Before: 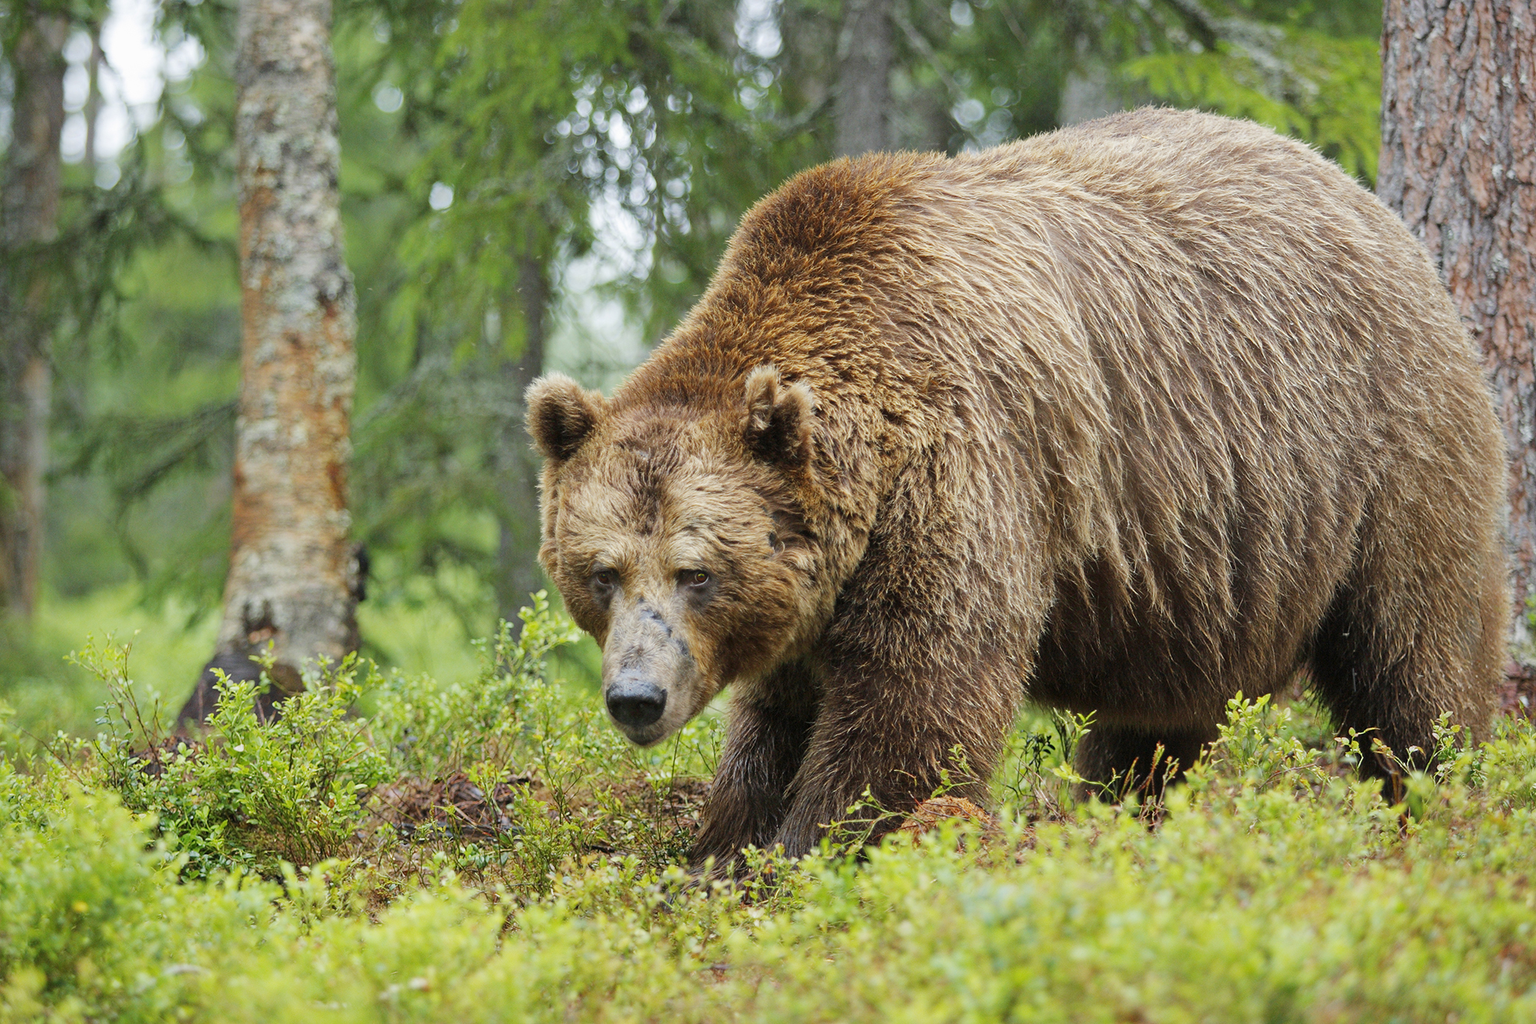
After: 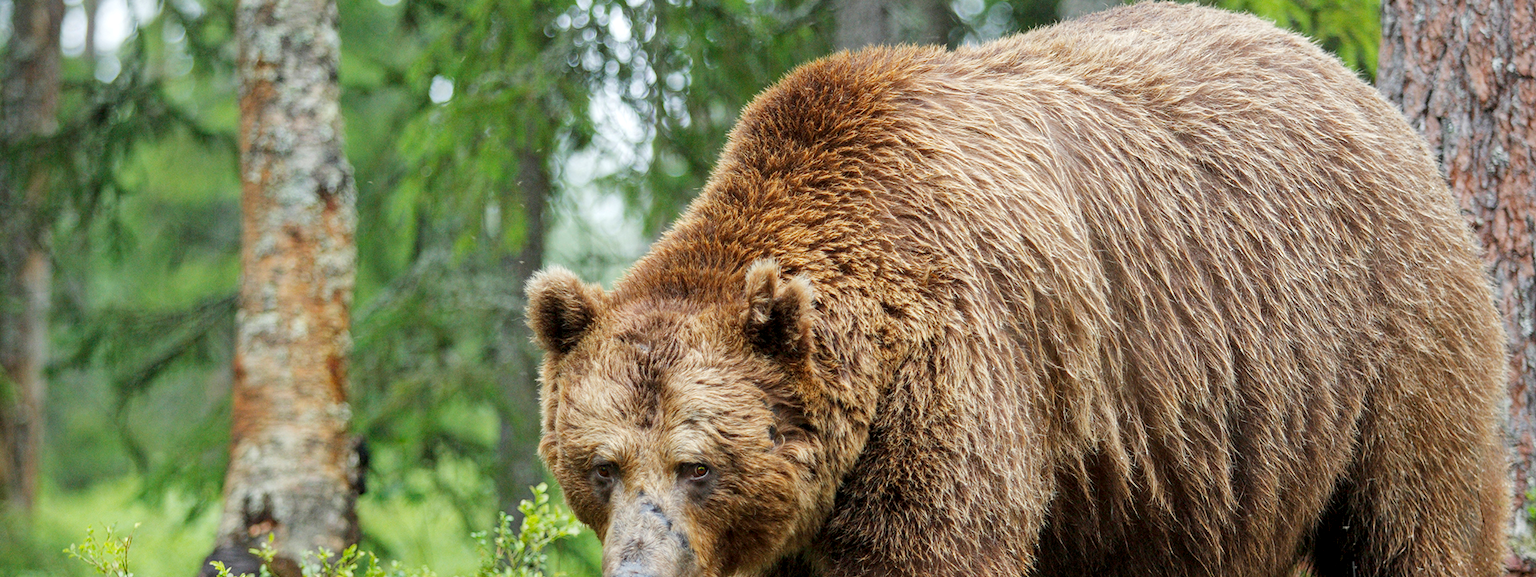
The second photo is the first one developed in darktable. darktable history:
crop and rotate: top 10.496%, bottom 33.071%
color correction: highlights a* -0.283, highlights b* -0.069
local contrast: on, module defaults
